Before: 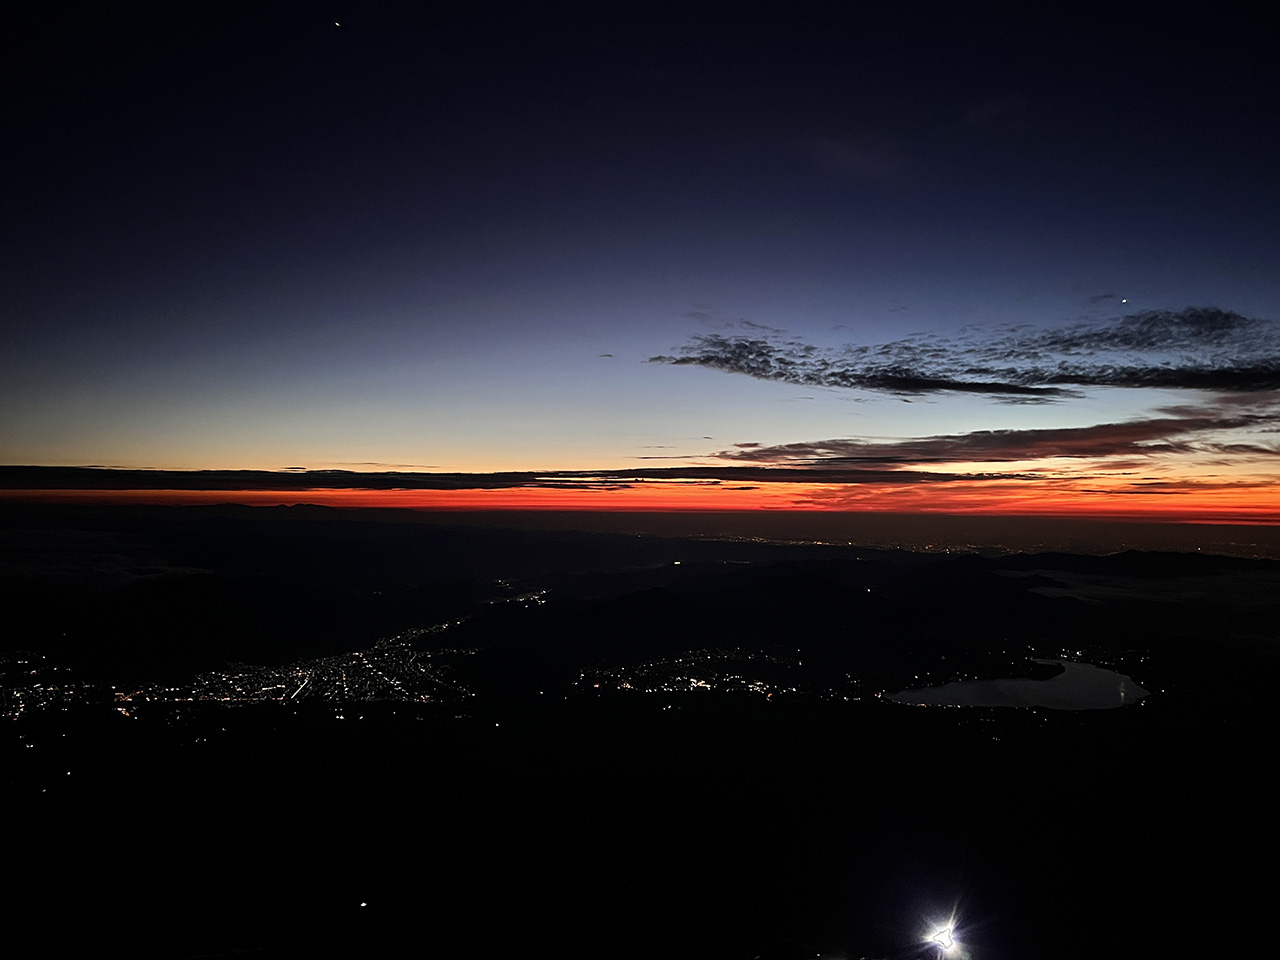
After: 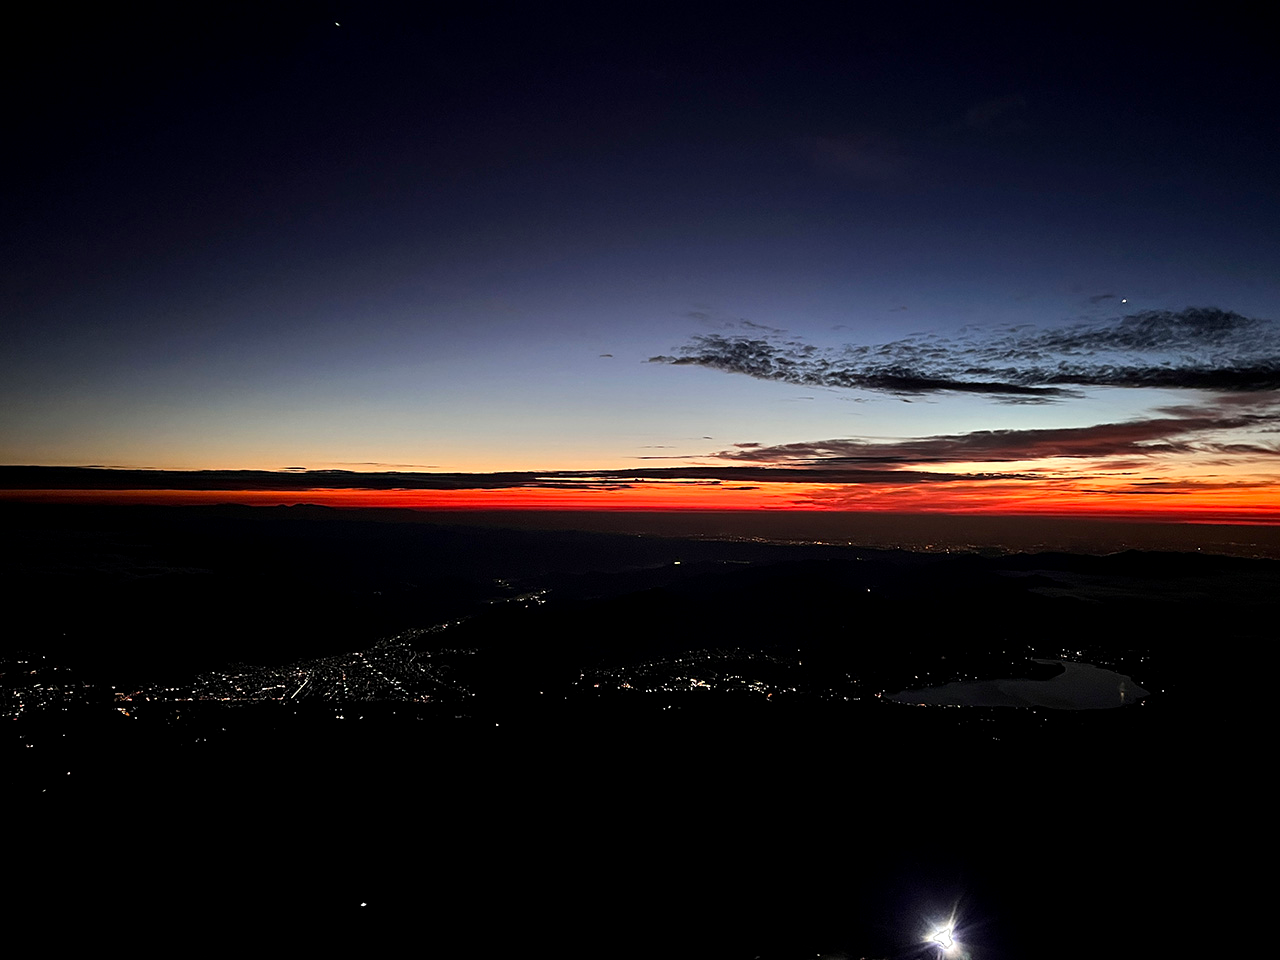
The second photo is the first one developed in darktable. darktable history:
exposure: black level correction 0.002, exposure 0.146 EV, compensate highlight preservation false
